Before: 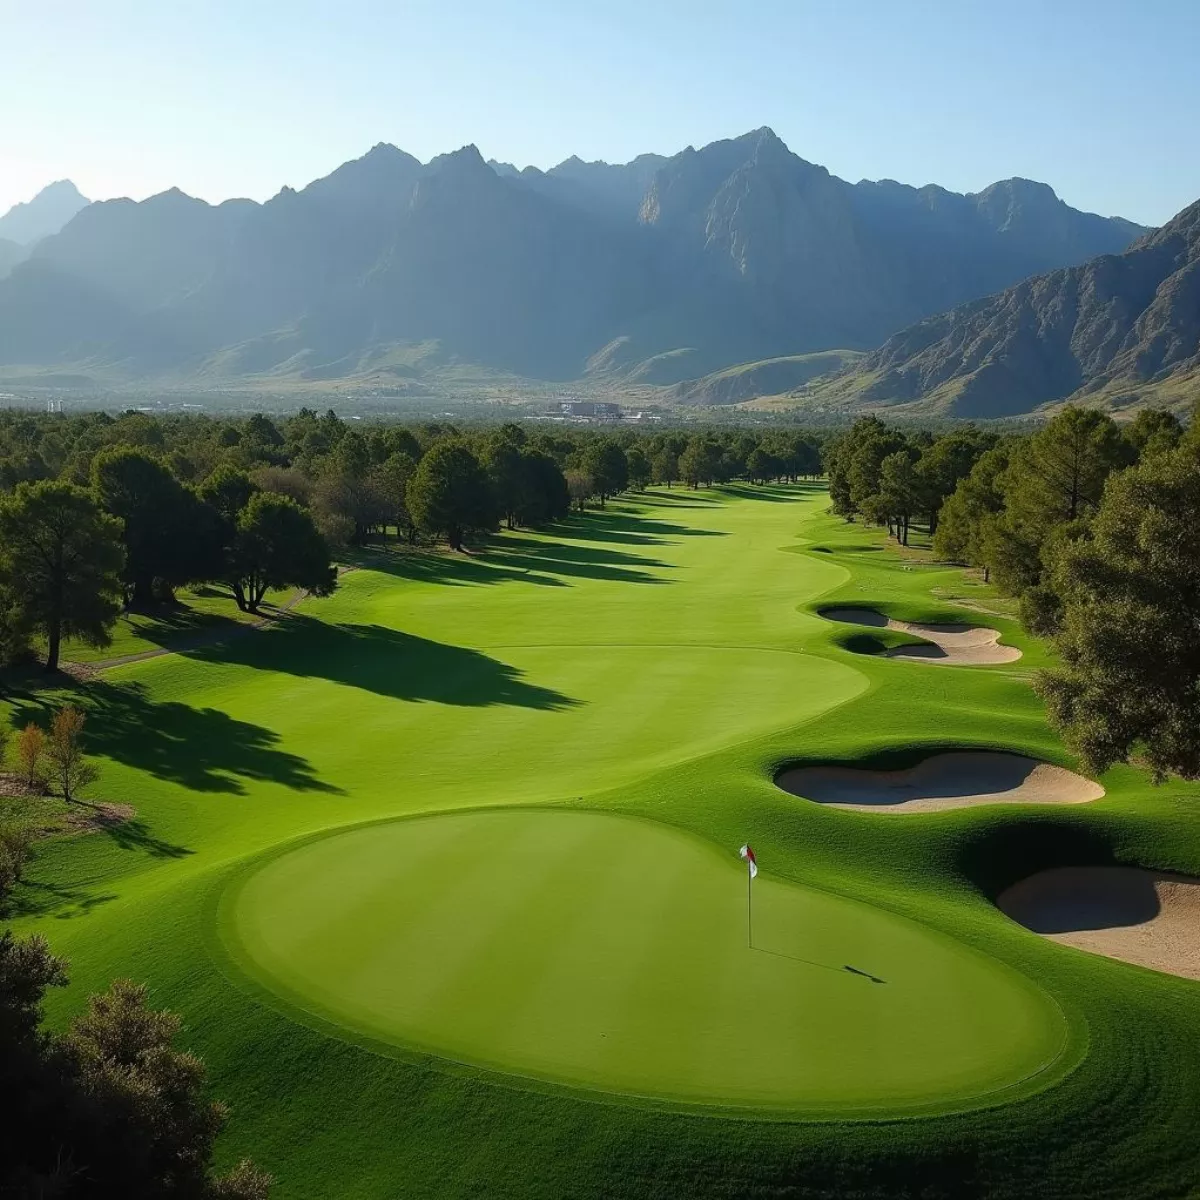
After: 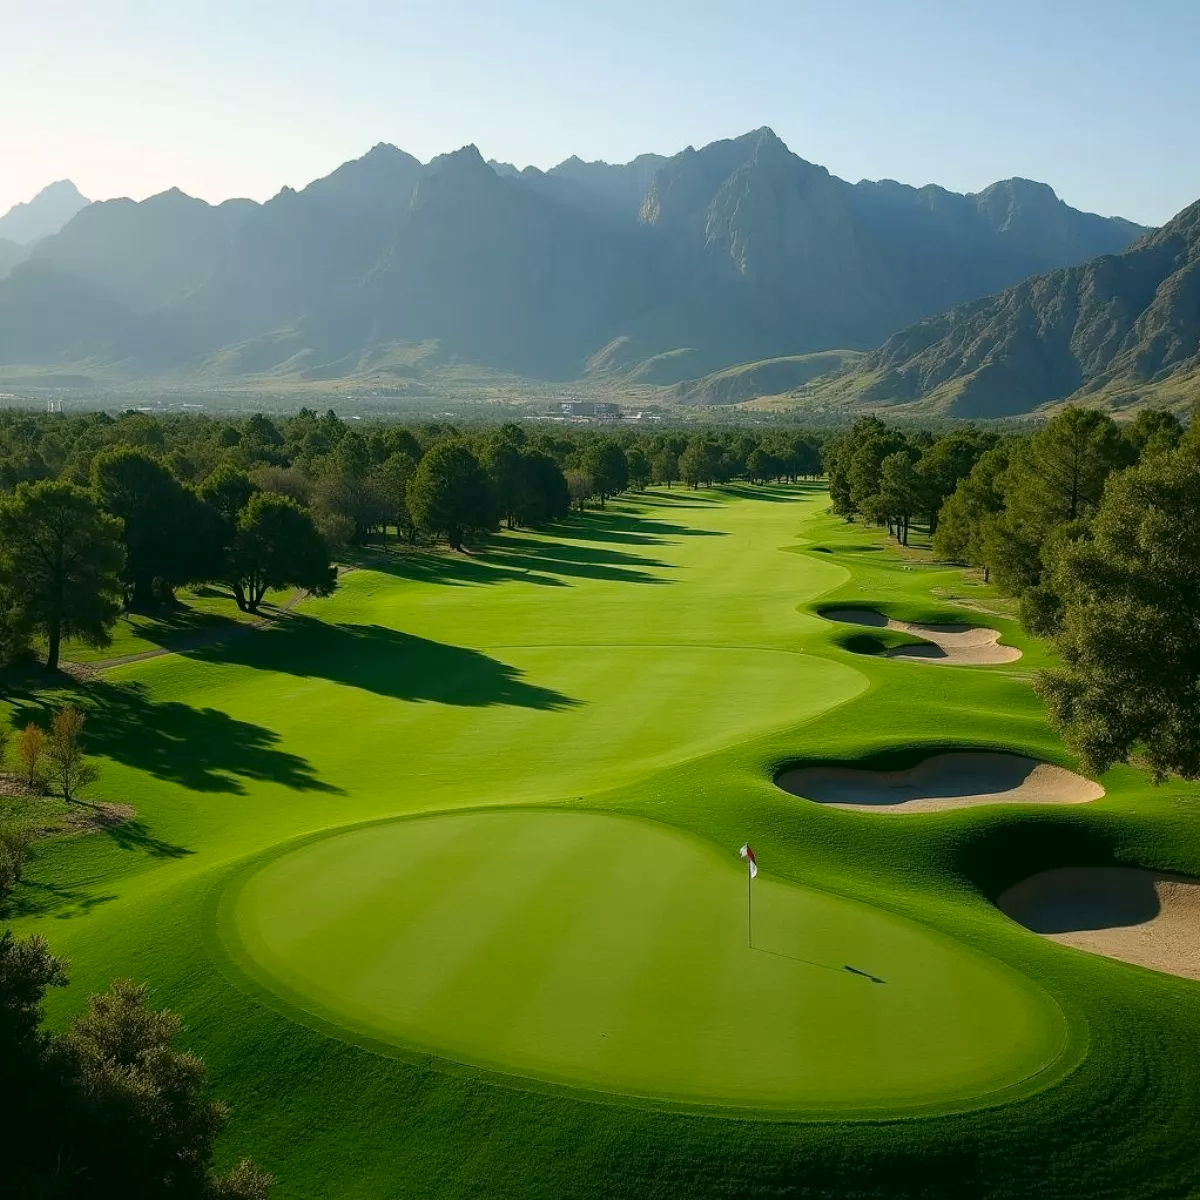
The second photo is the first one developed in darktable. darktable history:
color correction: highlights a* 3.95, highlights b* 4.96, shadows a* -7.9, shadows b* 4.57
